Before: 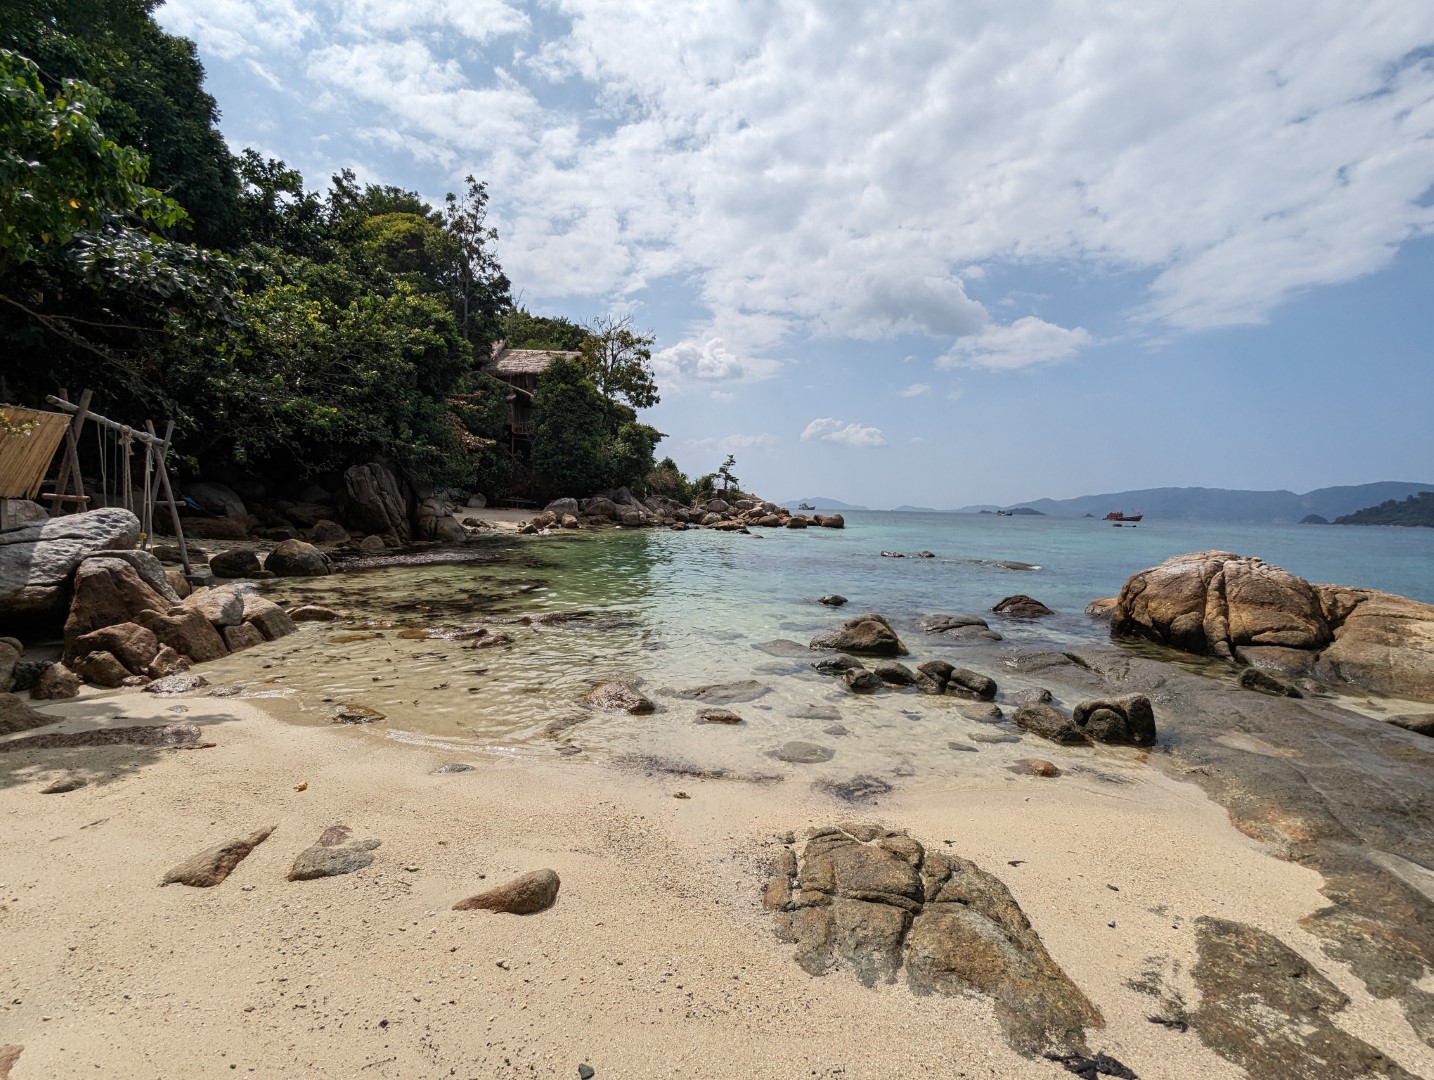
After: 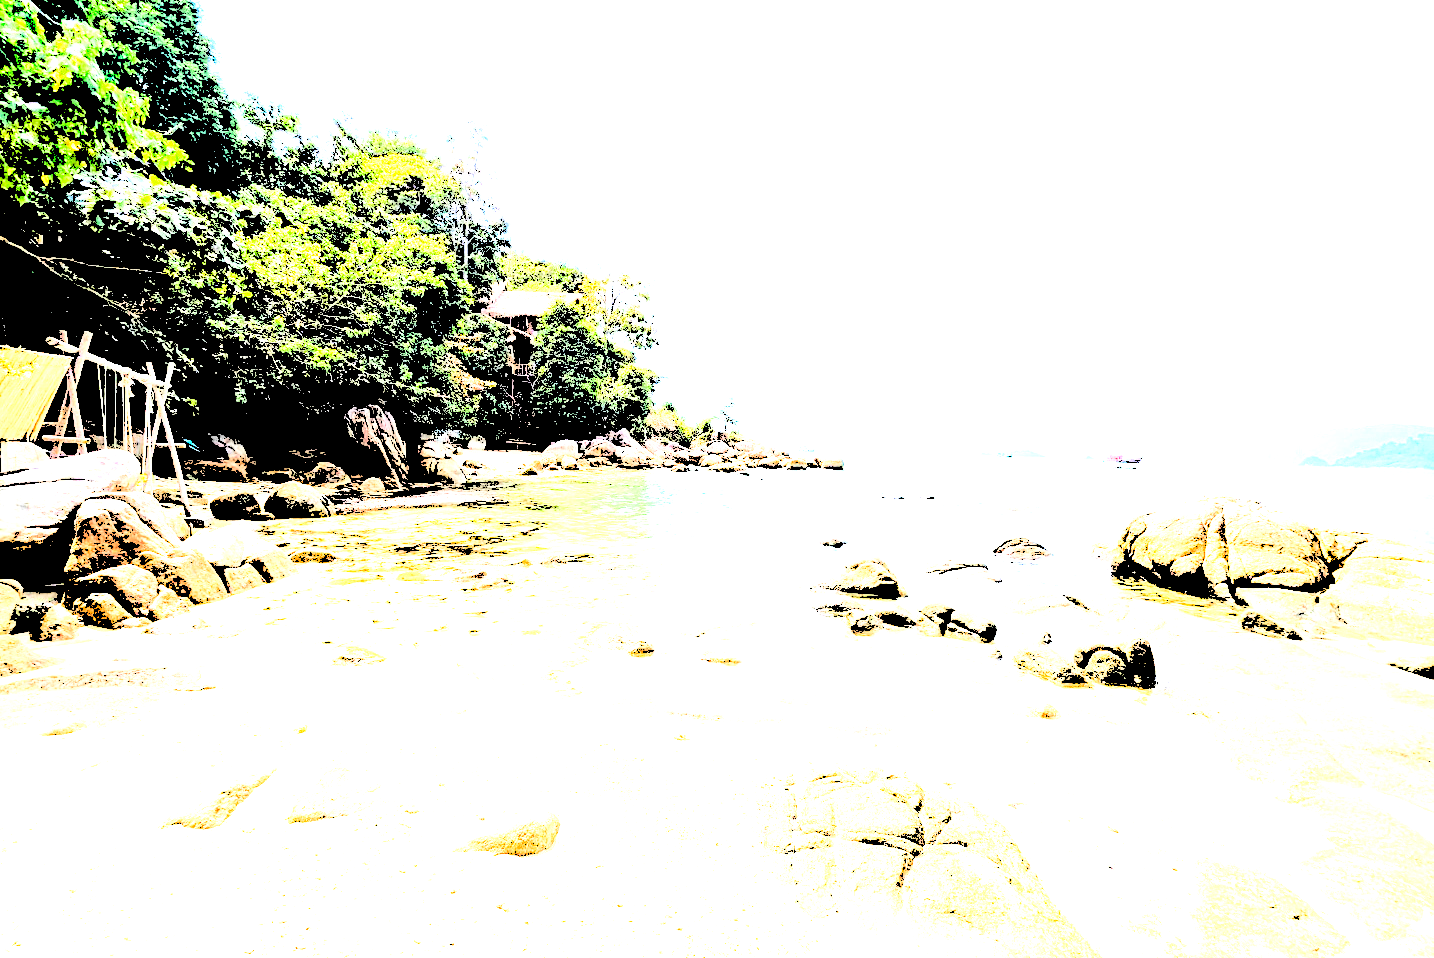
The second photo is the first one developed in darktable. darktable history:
crop and rotate: top 5.449%, bottom 5.755%
exposure: black level correction 0, exposure 1.186 EV, compensate highlight preservation false
base curve: curves: ch0 [(0, 0) (0.012, 0.01) (0.073, 0.168) (0.31, 0.711) (0.645, 0.957) (1, 1)], preserve colors none
levels: levels [0.246, 0.256, 0.506]
